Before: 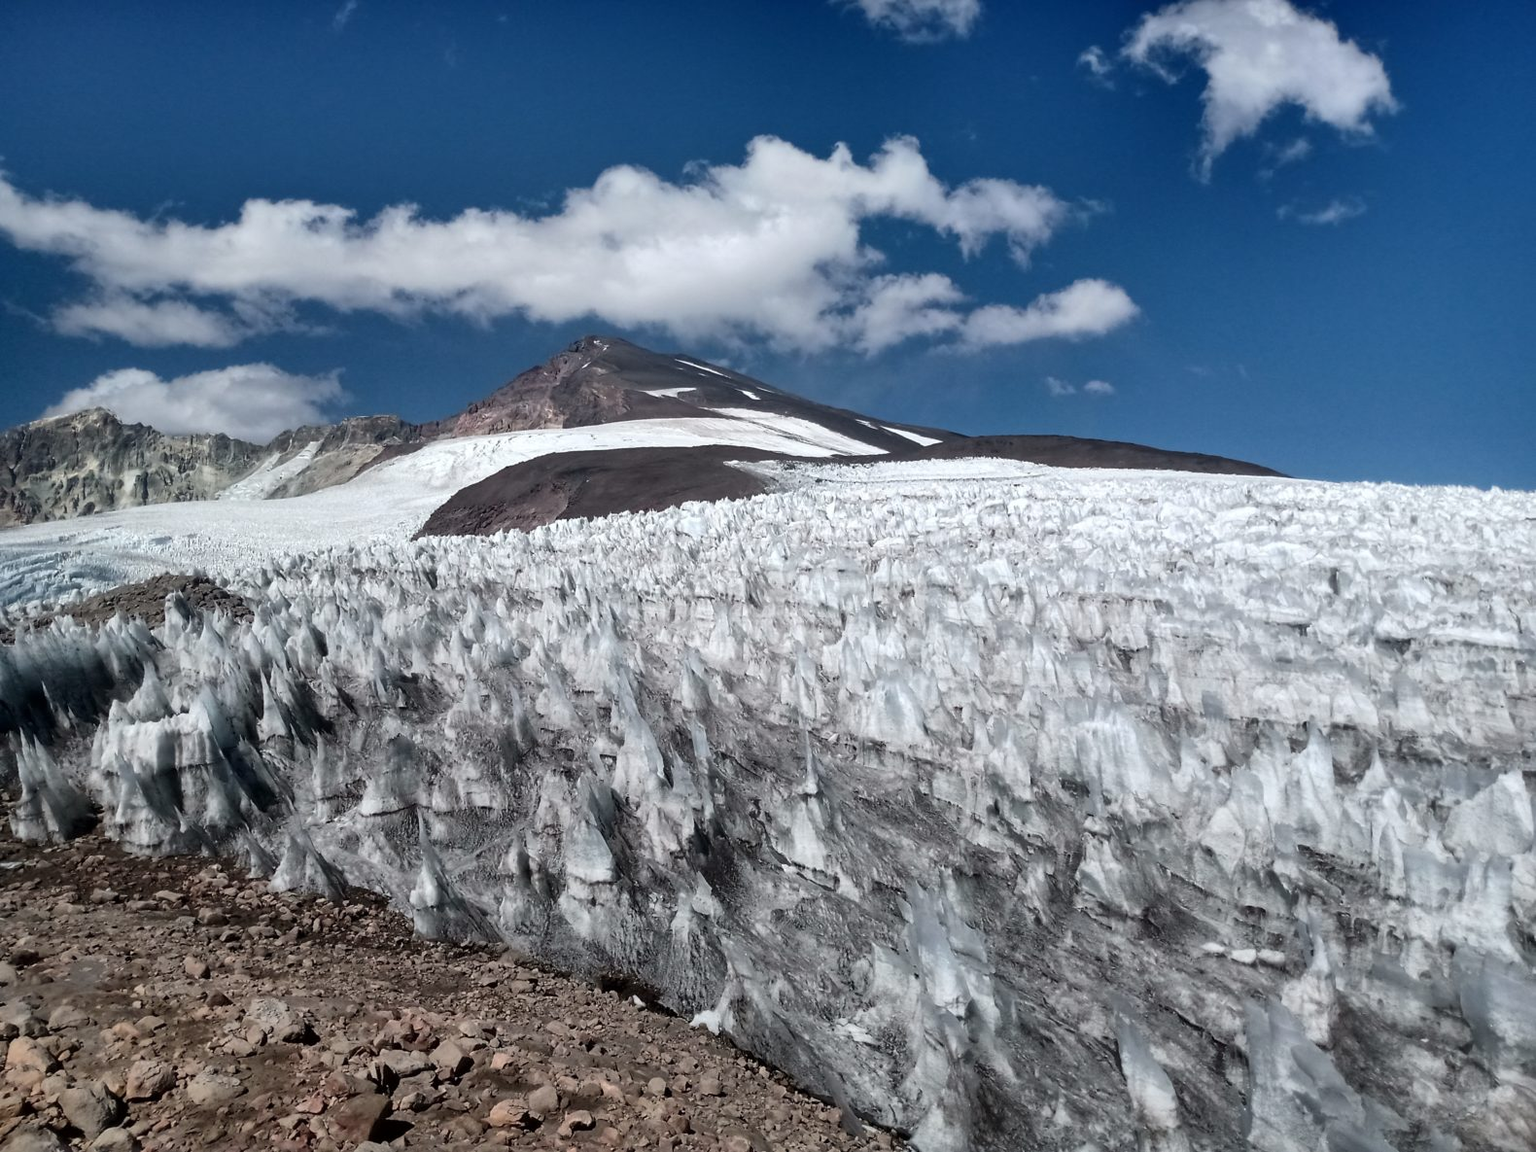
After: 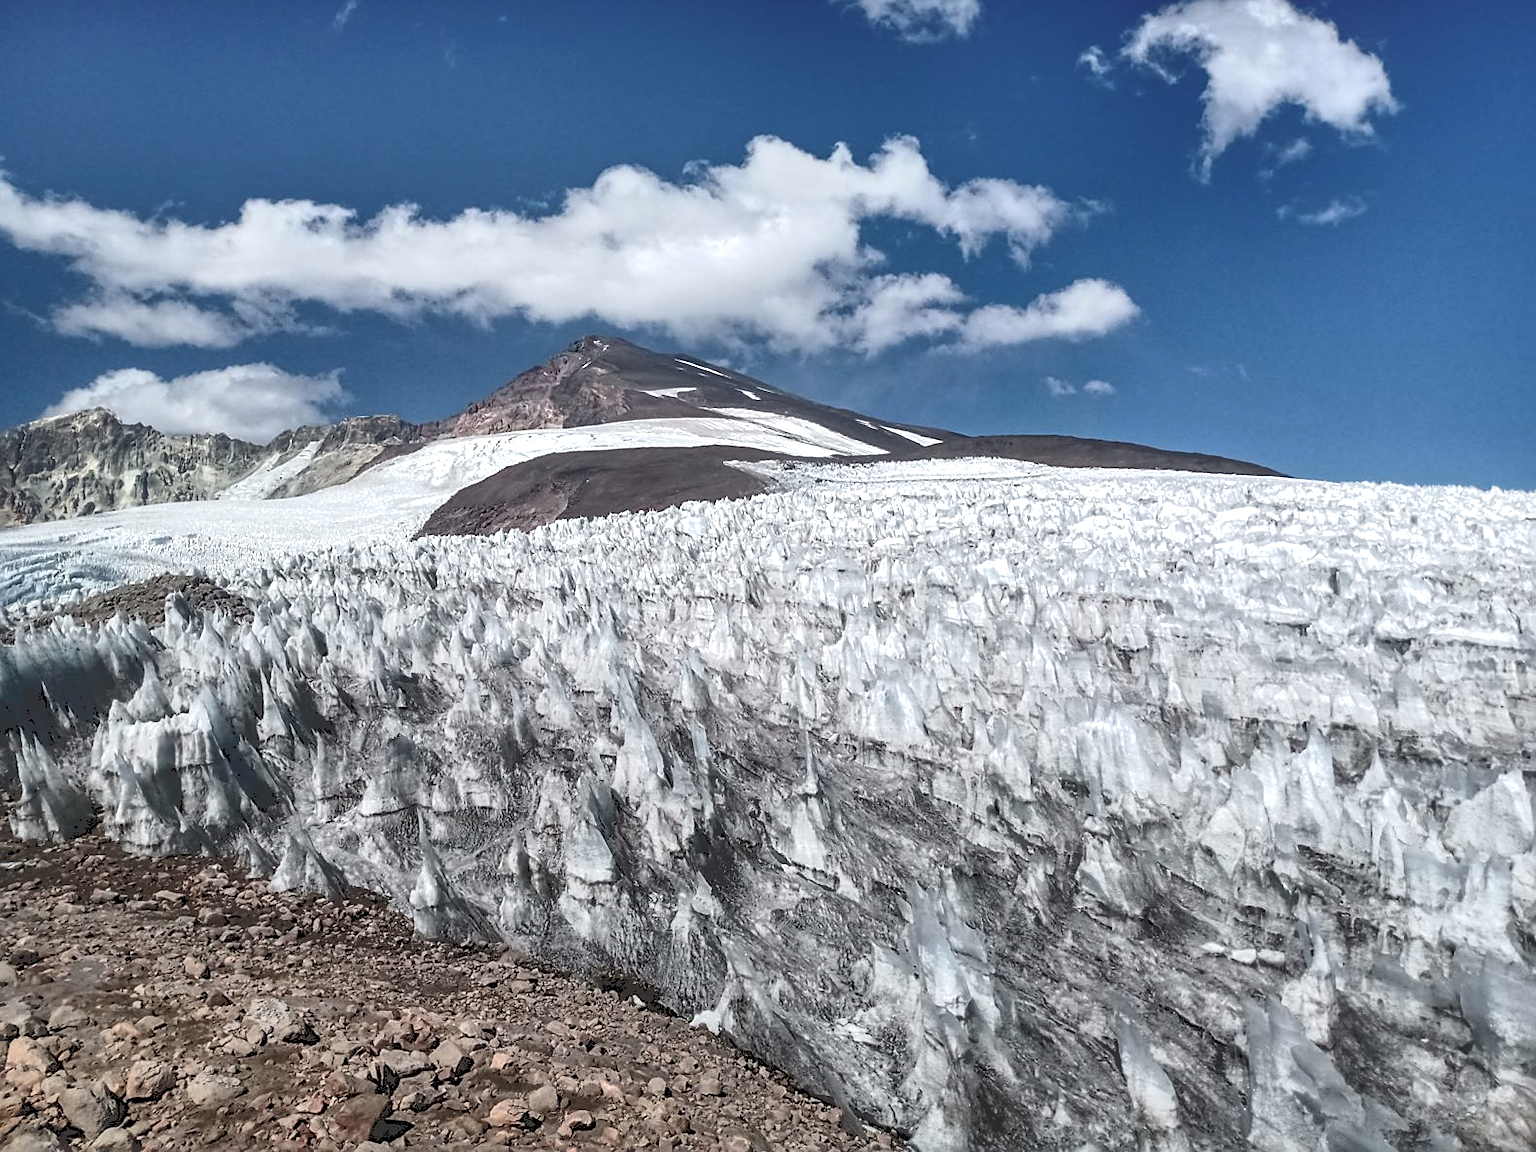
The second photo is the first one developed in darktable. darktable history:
local contrast: highlights 60%, shadows 59%, detail 160%
tone curve: curves: ch0 [(0, 0) (0.003, 0.277) (0.011, 0.277) (0.025, 0.279) (0.044, 0.282) (0.069, 0.286) (0.1, 0.289) (0.136, 0.294) (0.177, 0.318) (0.224, 0.345) (0.277, 0.379) (0.335, 0.425) (0.399, 0.481) (0.468, 0.542) (0.543, 0.594) (0.623, 0.662) (0.709, 0.731) (0.801, 0.792) (0.898, 0.851) (1, 1)], color space Lab, independent channels, preserve colors none
sharpen: on, module defaults
